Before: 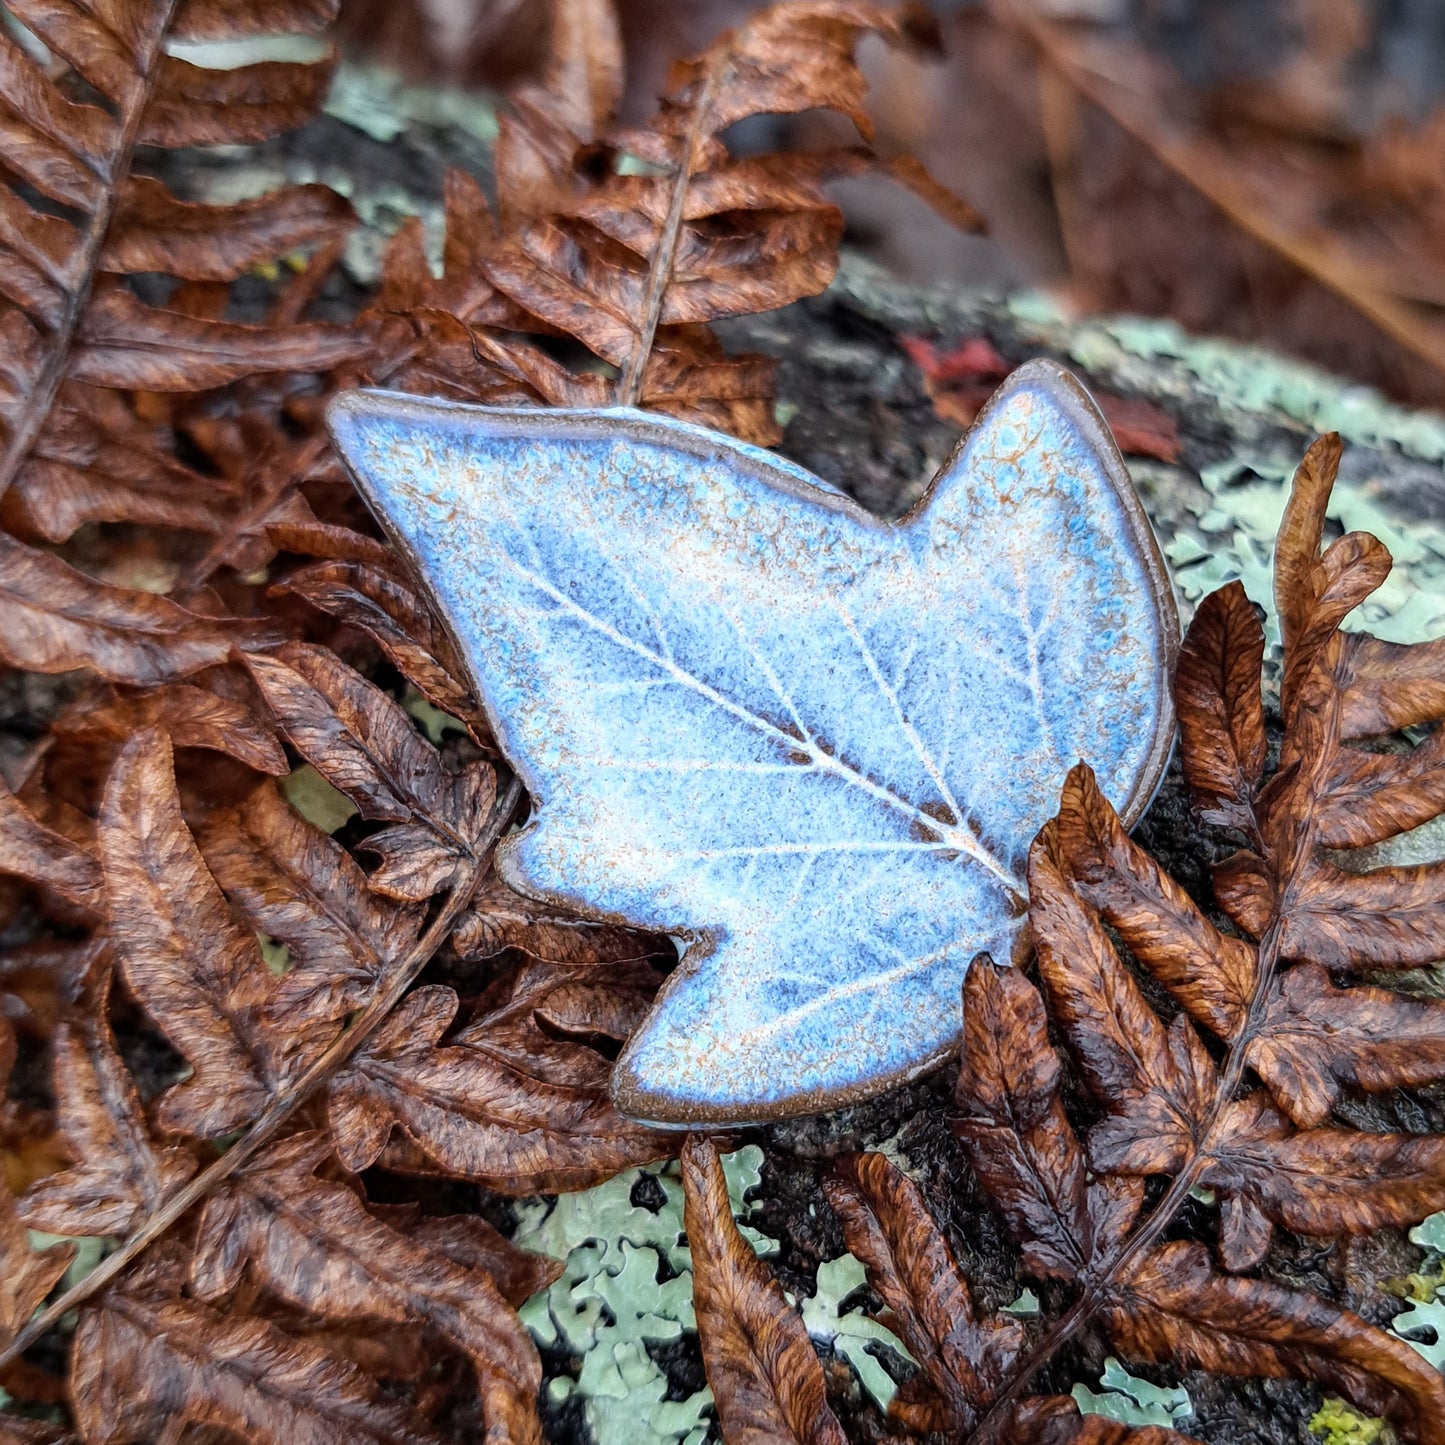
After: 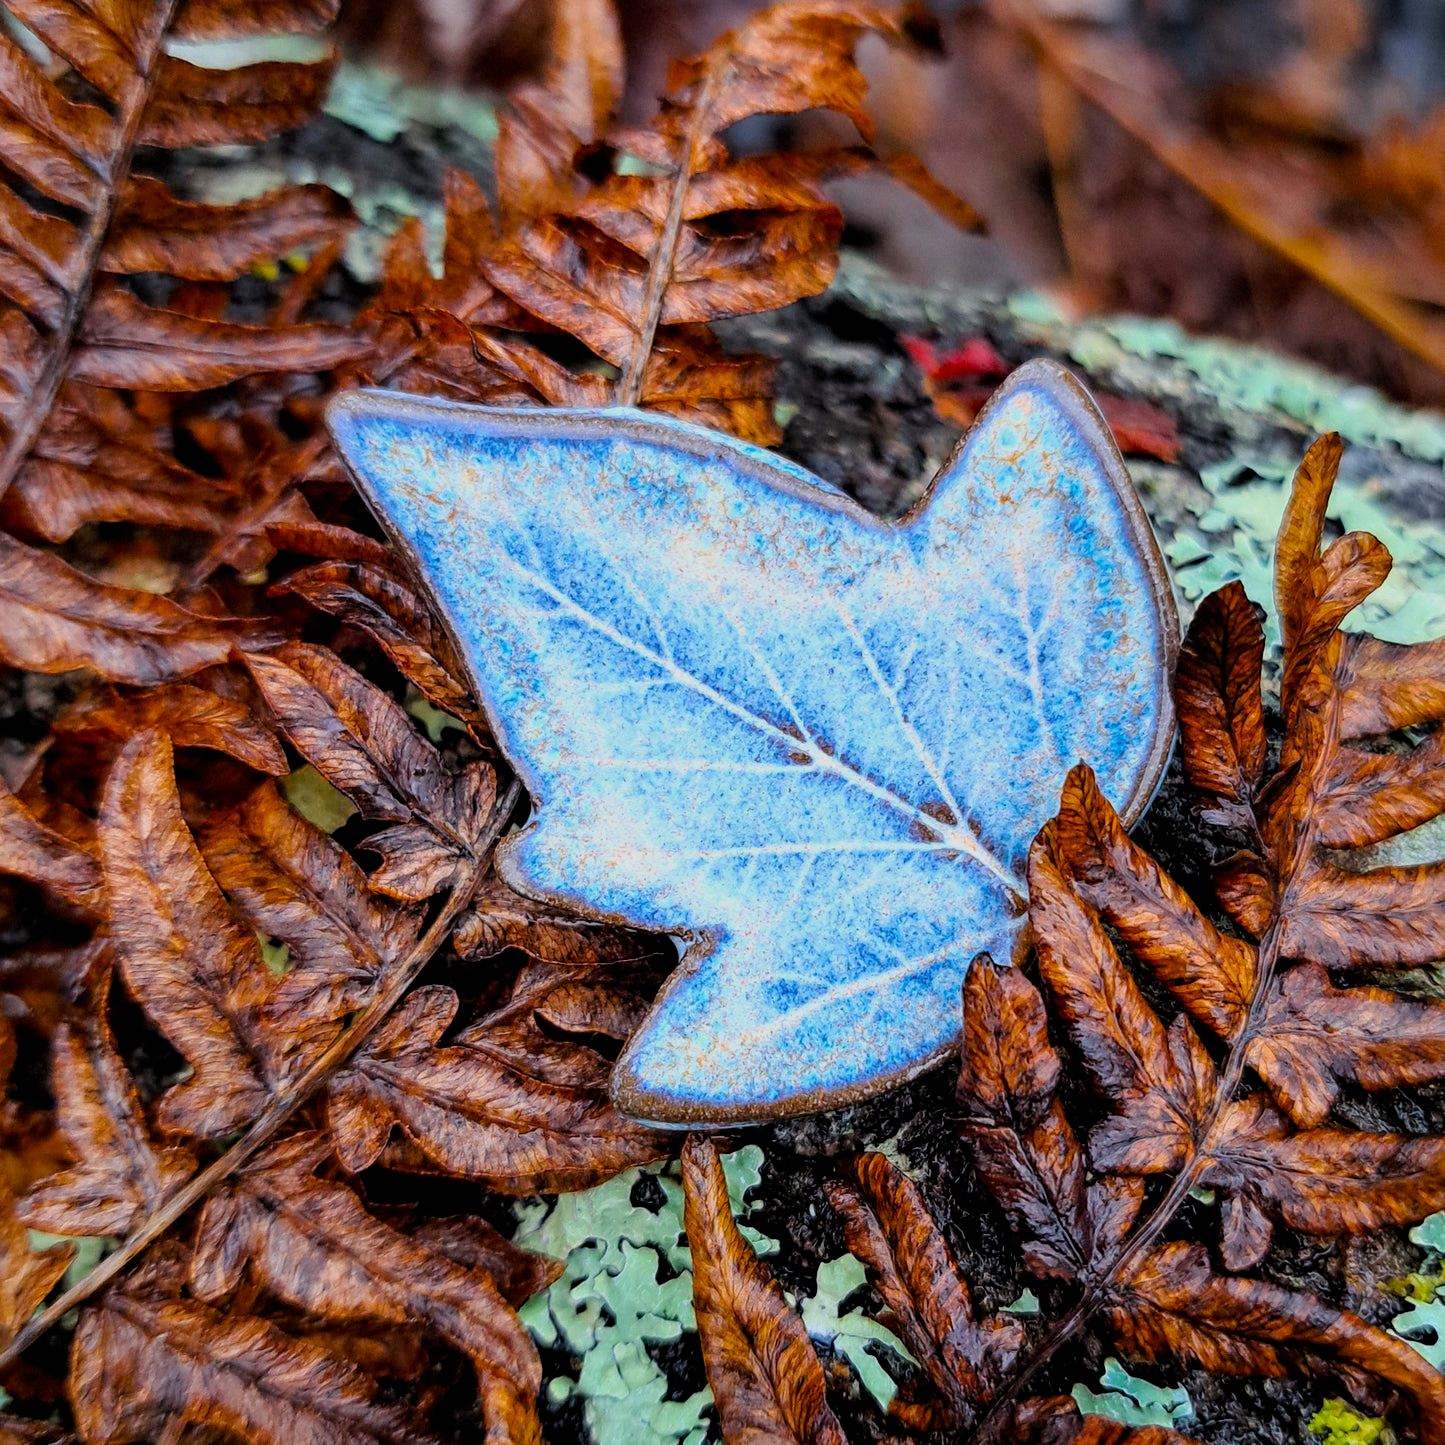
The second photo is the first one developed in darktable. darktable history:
color balance rgb: perceptual saturation grading › global saturation 20%, global vibrance 20%
filmic rgb: black relative exposure -7.75 EV, white relative exposure 4.4 EV, threshold 3 EV, target black luminance 0%, hardness 3.76, latitude 50.51%, contrast 1.074, highlights saturation mix 10%, shadows ↔ highlights balance -0.22%, color science v4 (2020), enable highlight reconstruction true
exposure: compensate highlight preservation false
